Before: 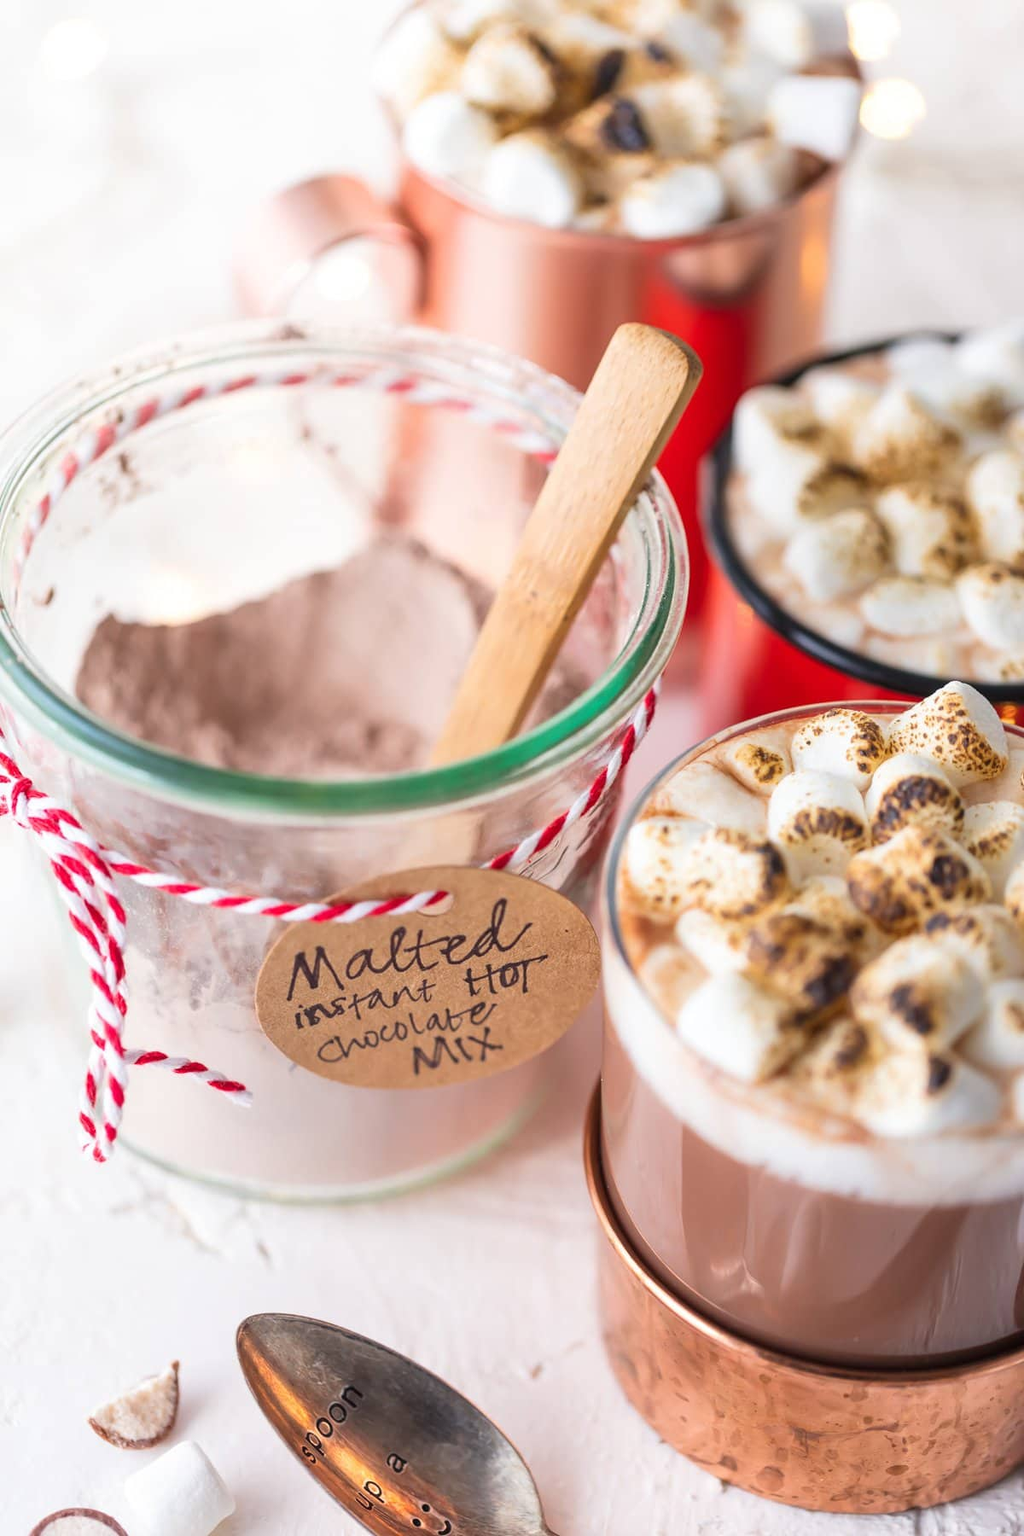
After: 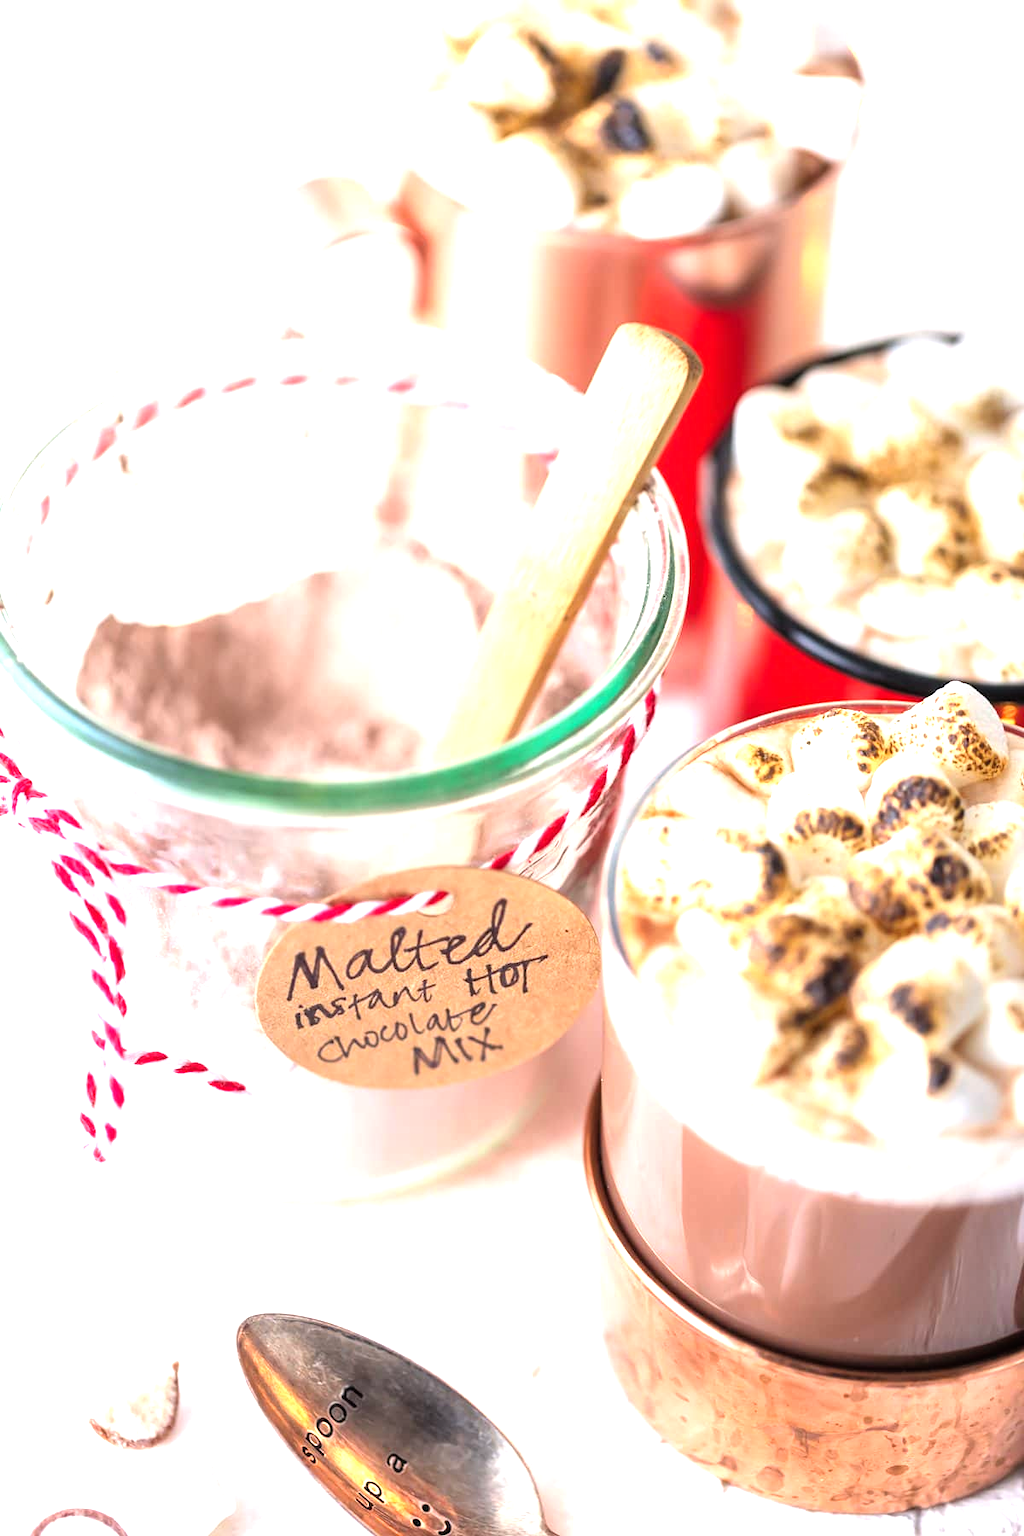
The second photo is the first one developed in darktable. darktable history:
tone equalizer: -8 EV -1.1 EV, -7 EV -1.04 EV, -6 EV -0.863 EV, -5 EV -0.599 EV, -3 EV 0.576 EV, -2 EV 0.842 EV, -1 EV 1 EV, +0 EV 1.07 EV
